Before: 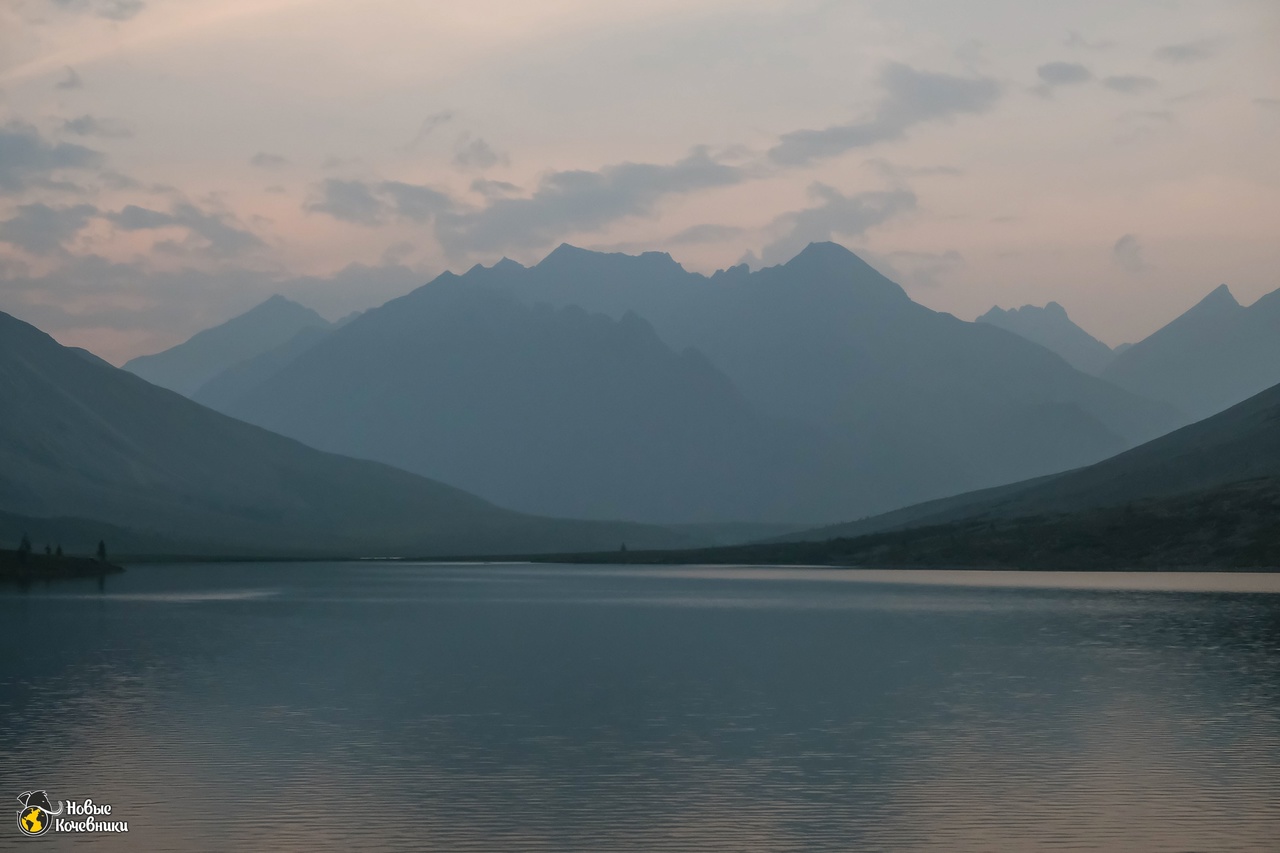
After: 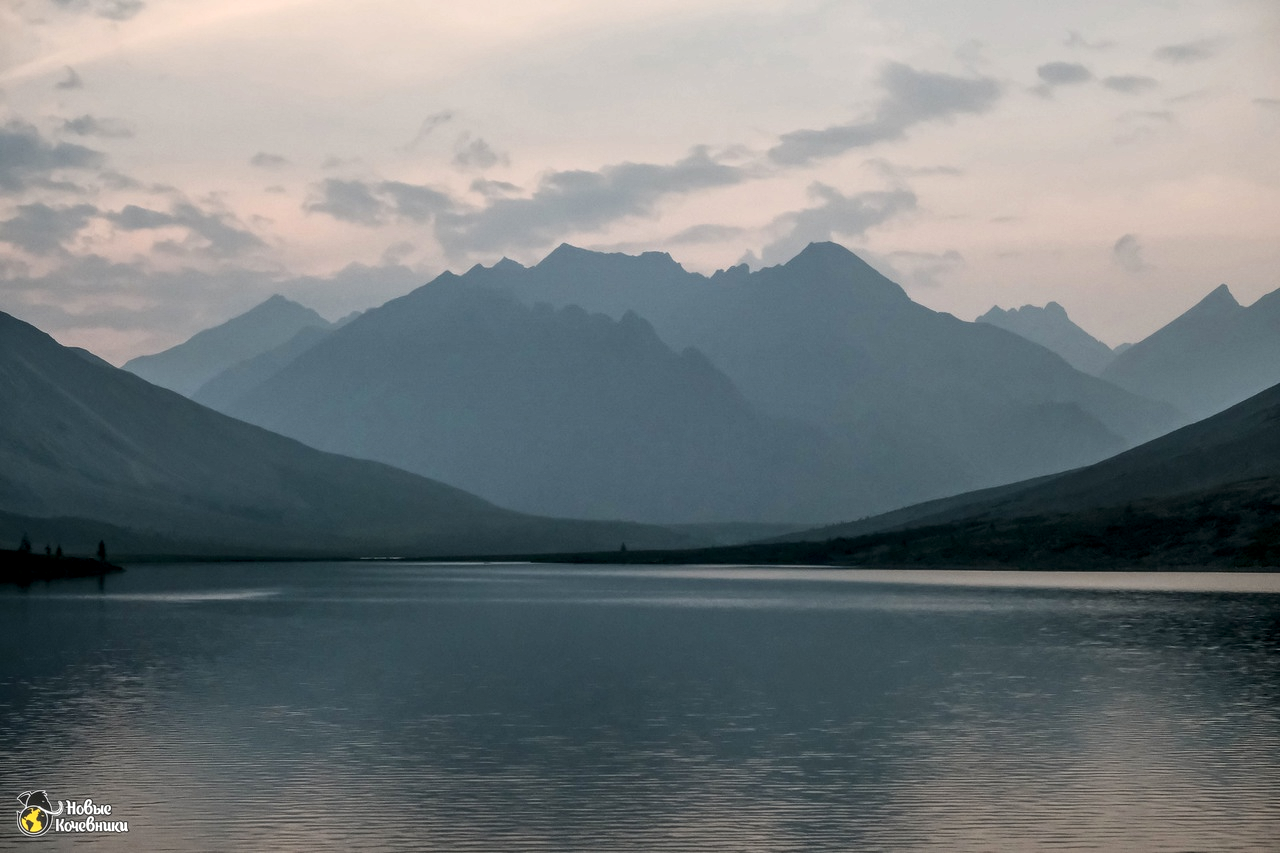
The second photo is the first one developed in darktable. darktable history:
tone curve: curves: ch0 [(0.016, 0.023) (0.248, 0.252) (0.732, 0.797) (1, 1)], color space Lab, independent channels, preserve colors none
local contrast: highlights 5%, shadows 0%, detail 181%
